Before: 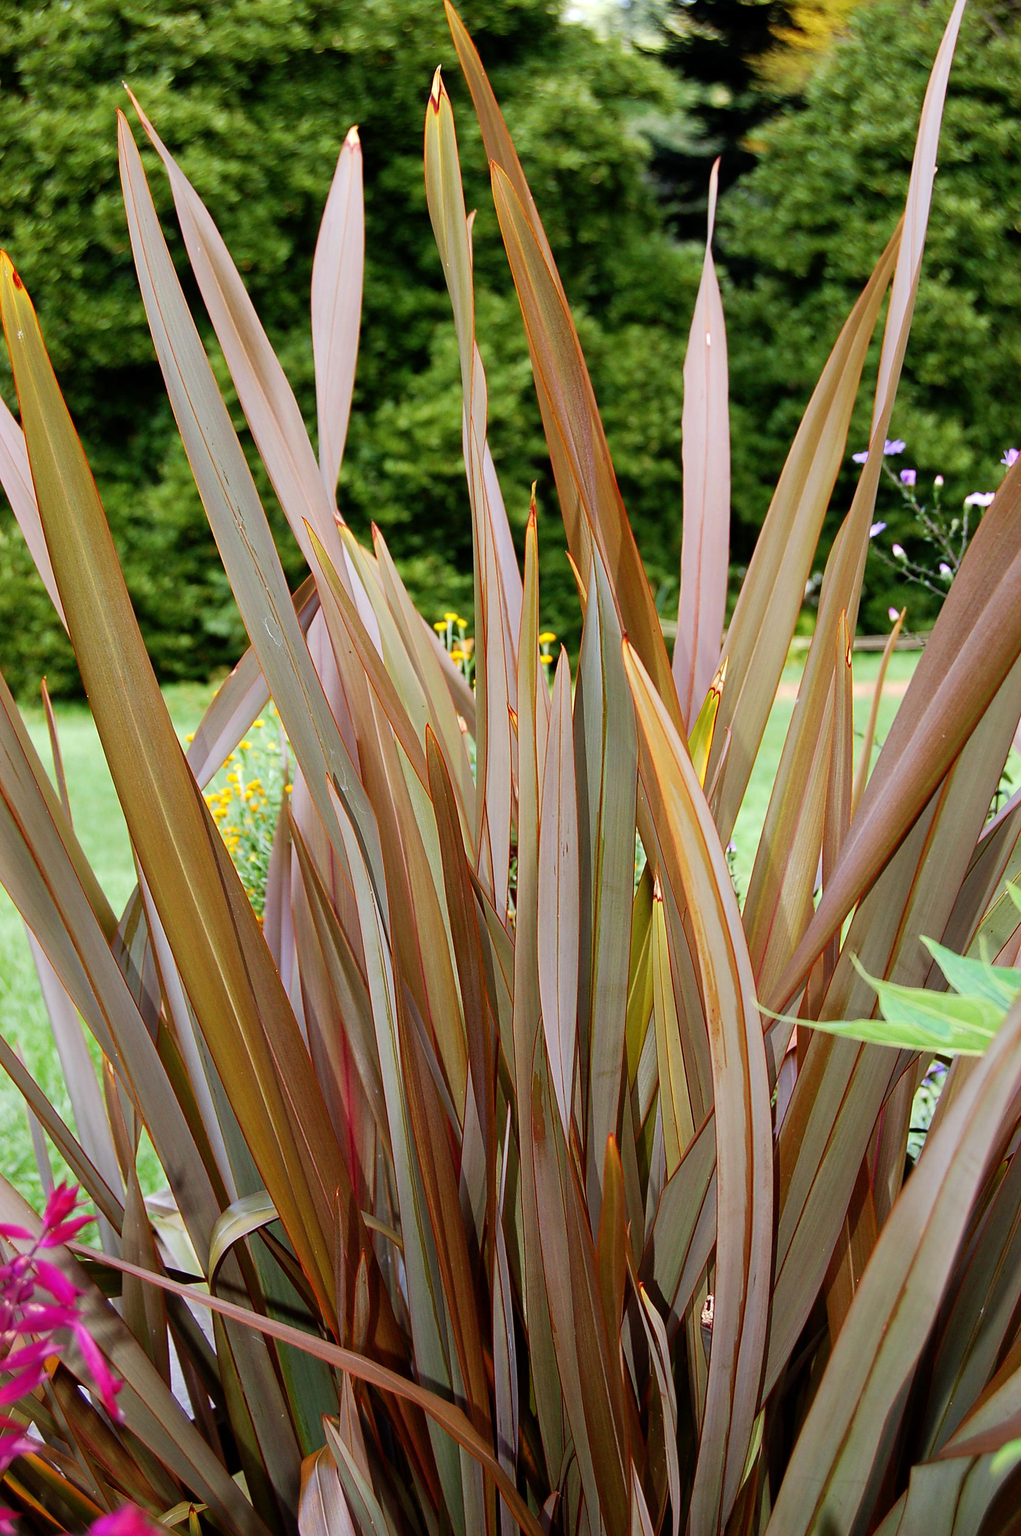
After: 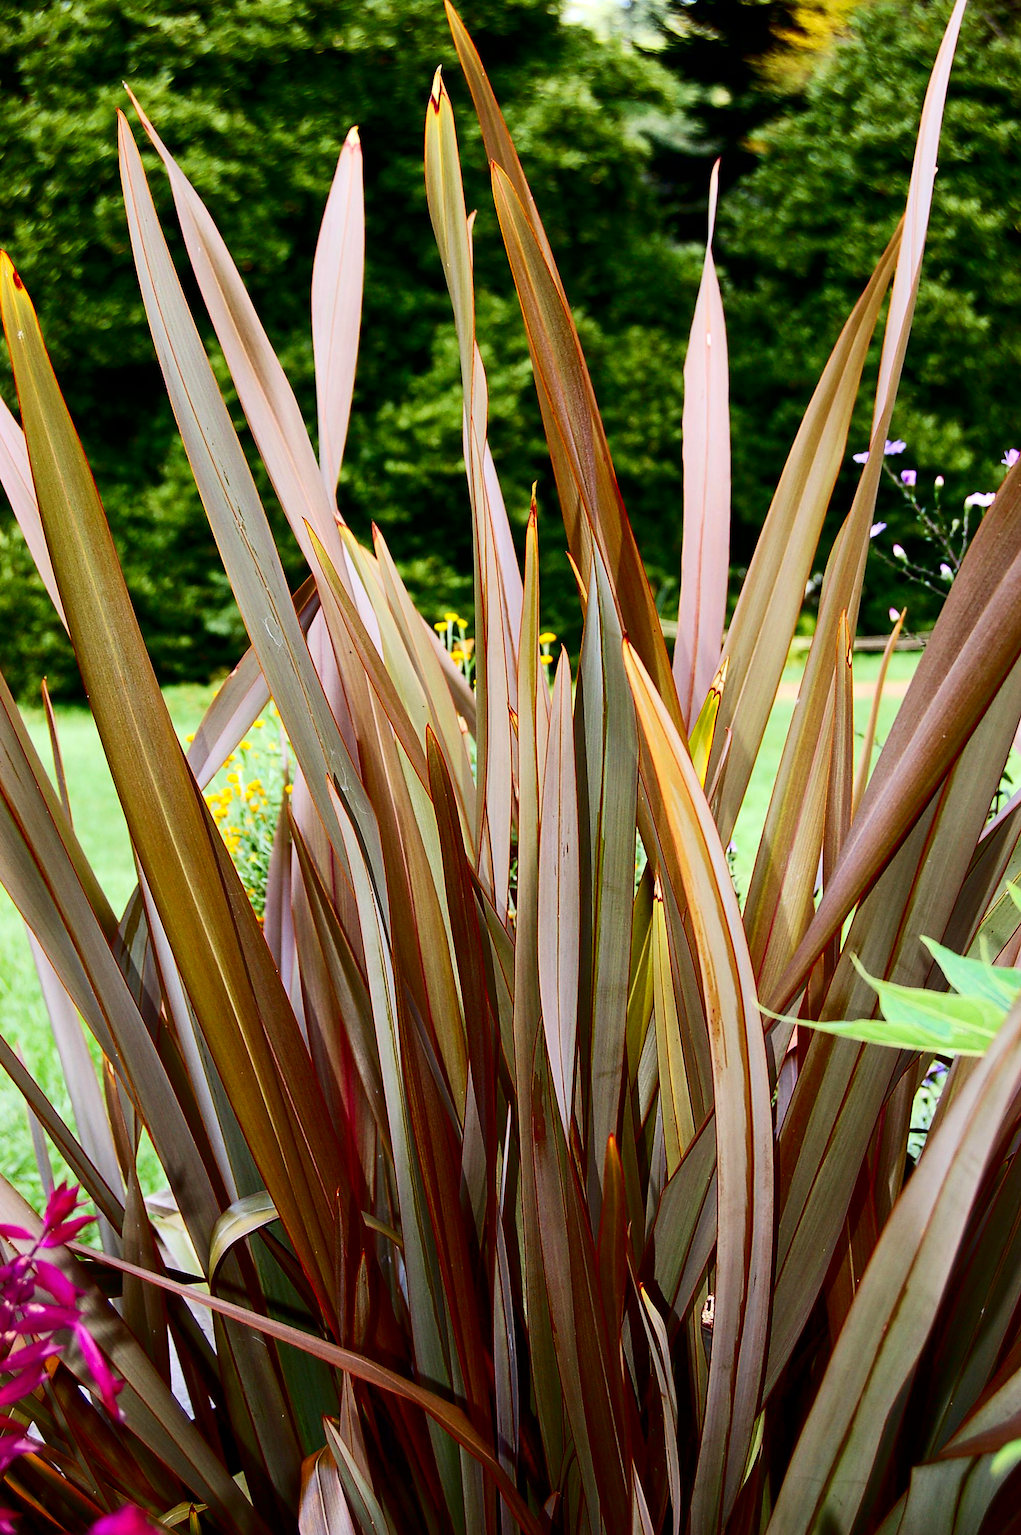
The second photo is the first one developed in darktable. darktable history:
contrast brightness saturation: contrast 0.301, brightness -0.083, saturation 0.169
